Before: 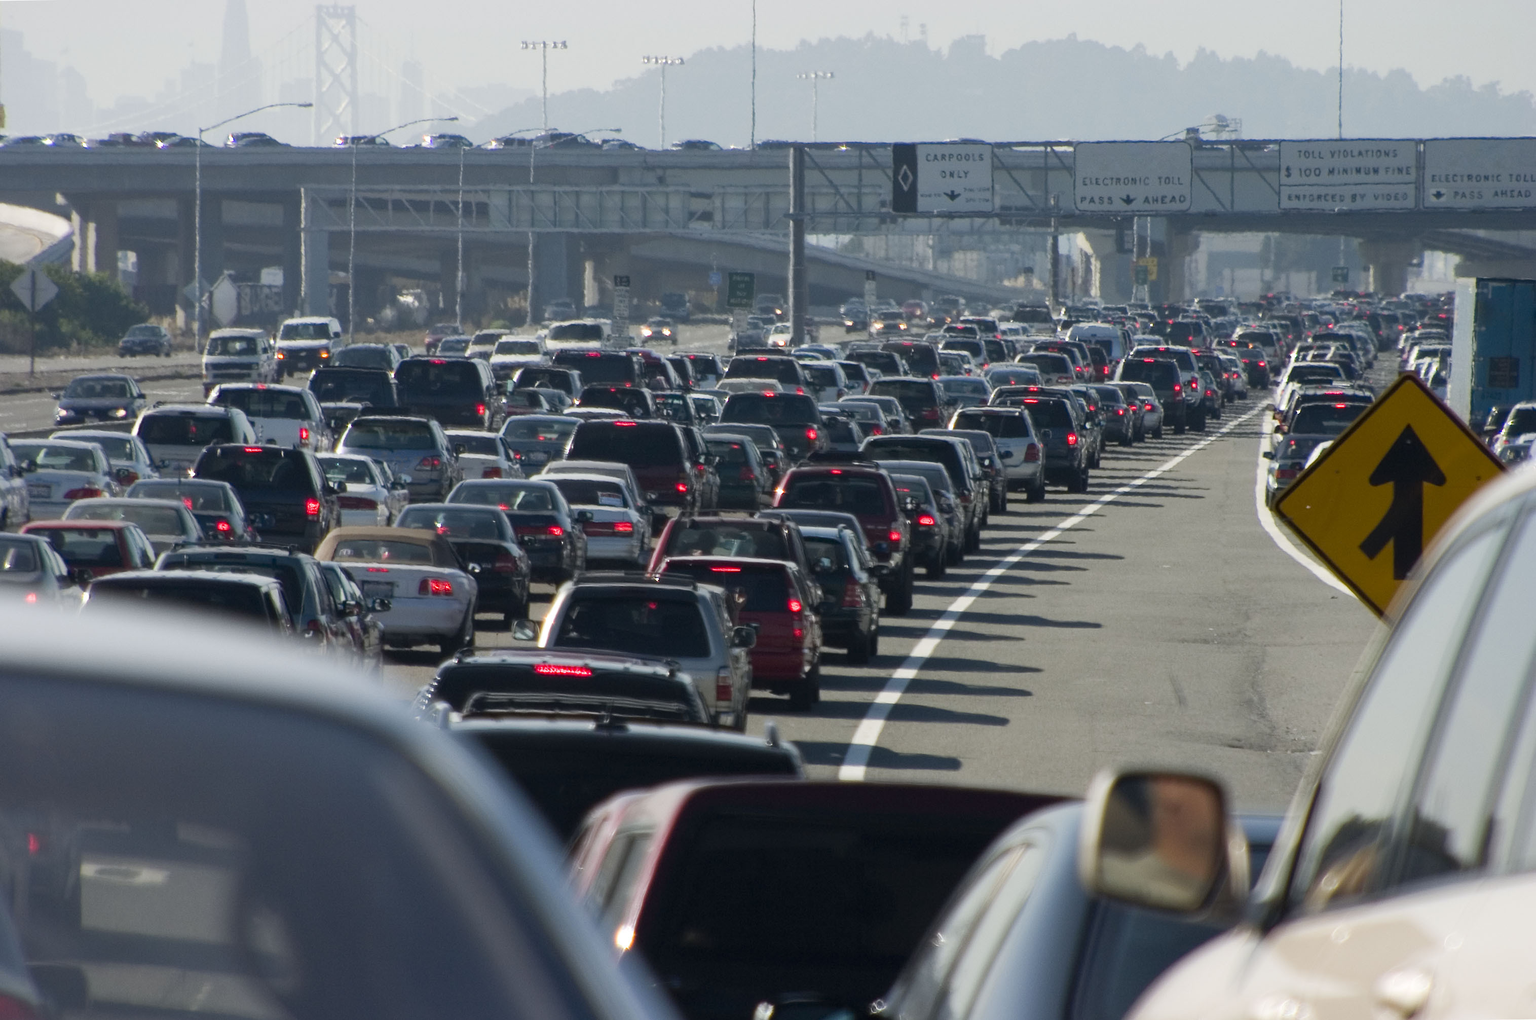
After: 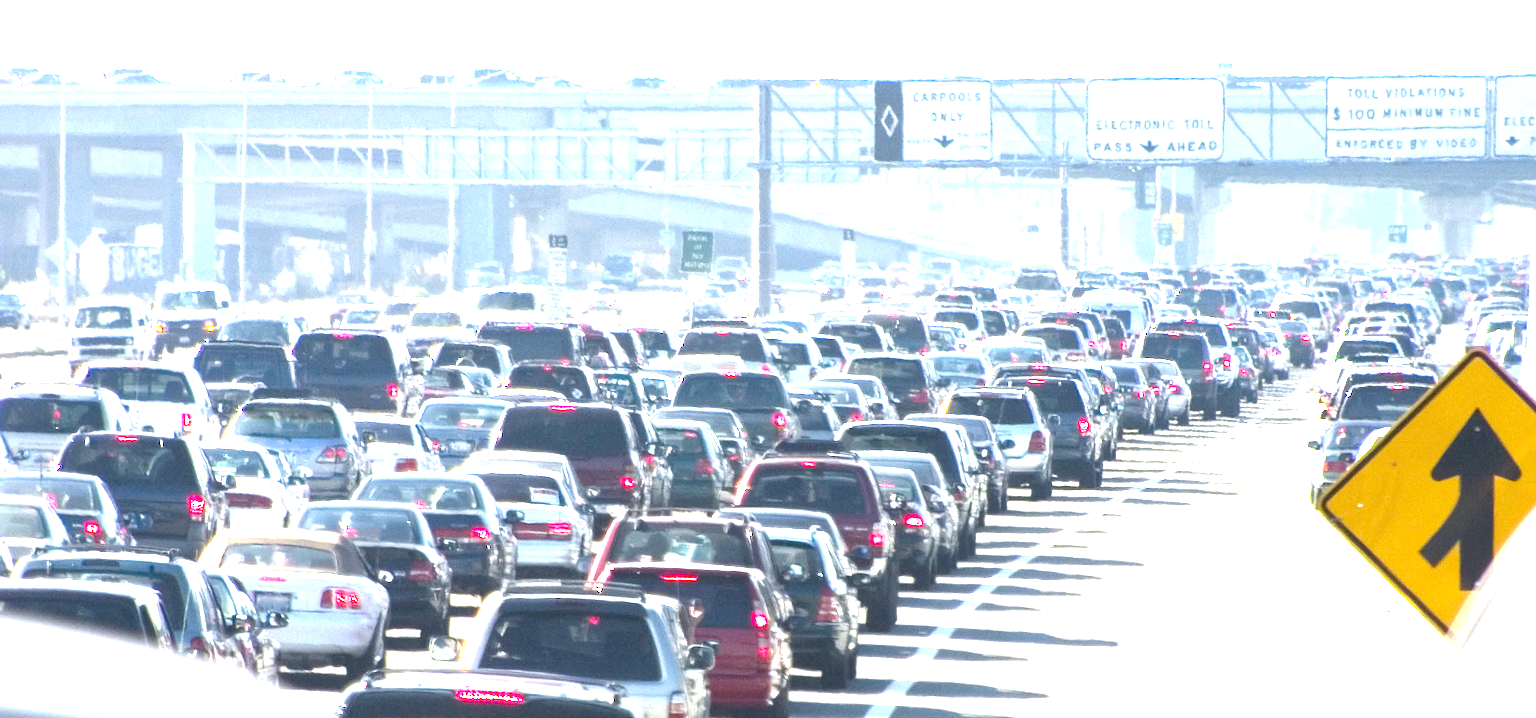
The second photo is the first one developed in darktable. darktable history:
exposure: exposure 3.01 EV, compensate exposure bias true, compensate highlight preservation false
crop and rotate: left 9.423%, top 7.352%, right 4.98%, bottom 32.335%
